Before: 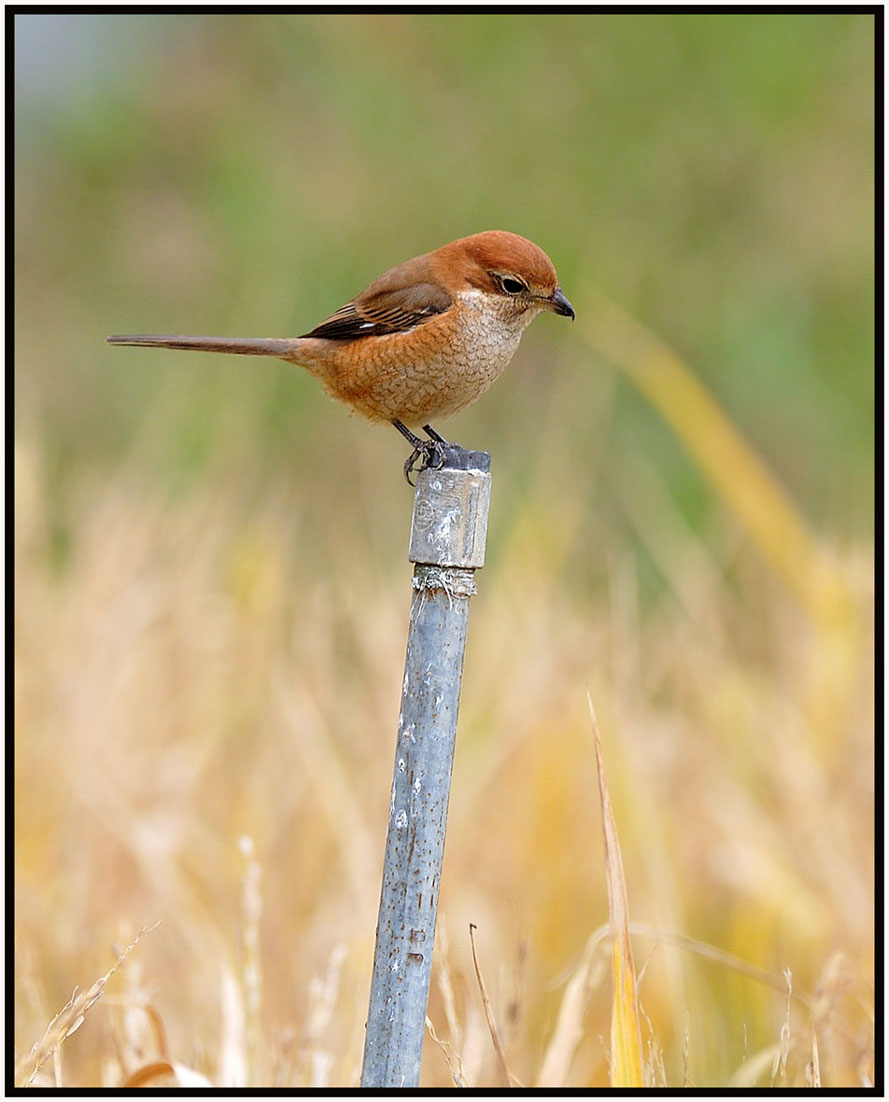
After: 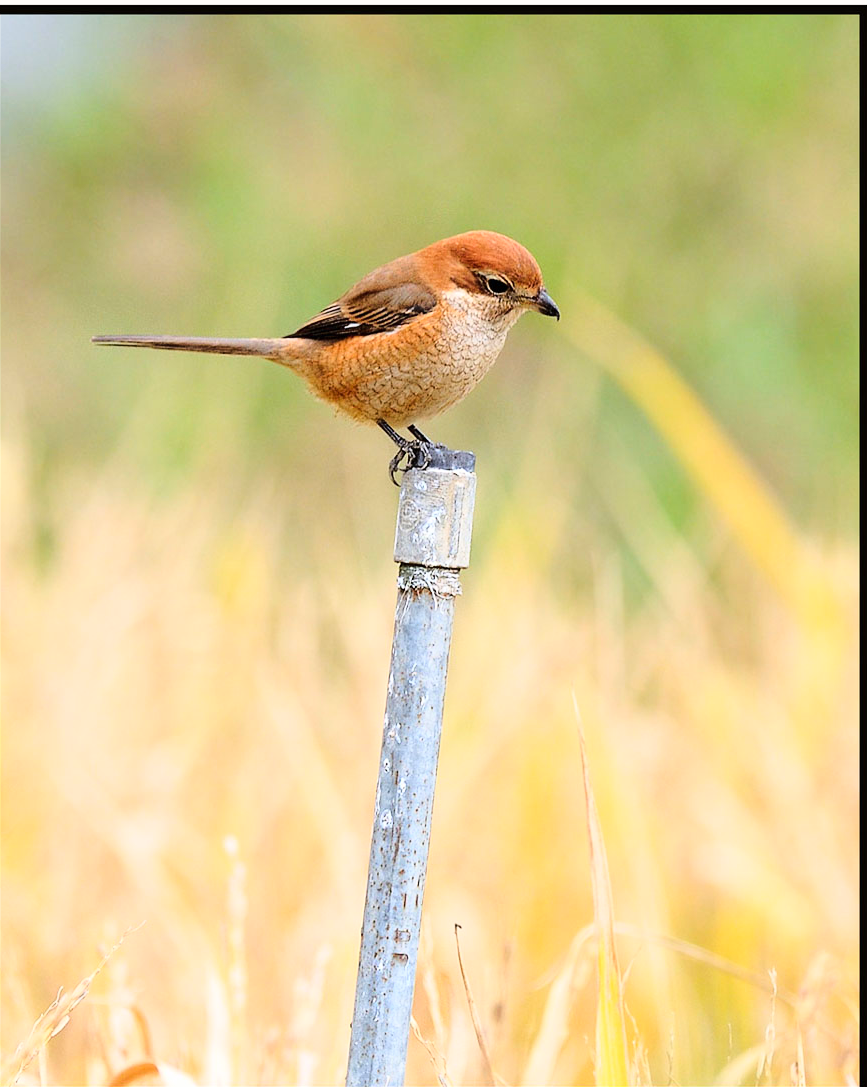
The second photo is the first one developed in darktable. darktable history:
crop and rotate: left 1.774%, right 0.633%, bottom 1.28%
exposure: exposure -0.064 EV, compensate highlight preservation false
base curve: curves: ch0 [(0, 0) (0.028, 0.03) (0.121, 0.232) (0.46, 0.748) (0.859, 0.968) (1, 1)]
